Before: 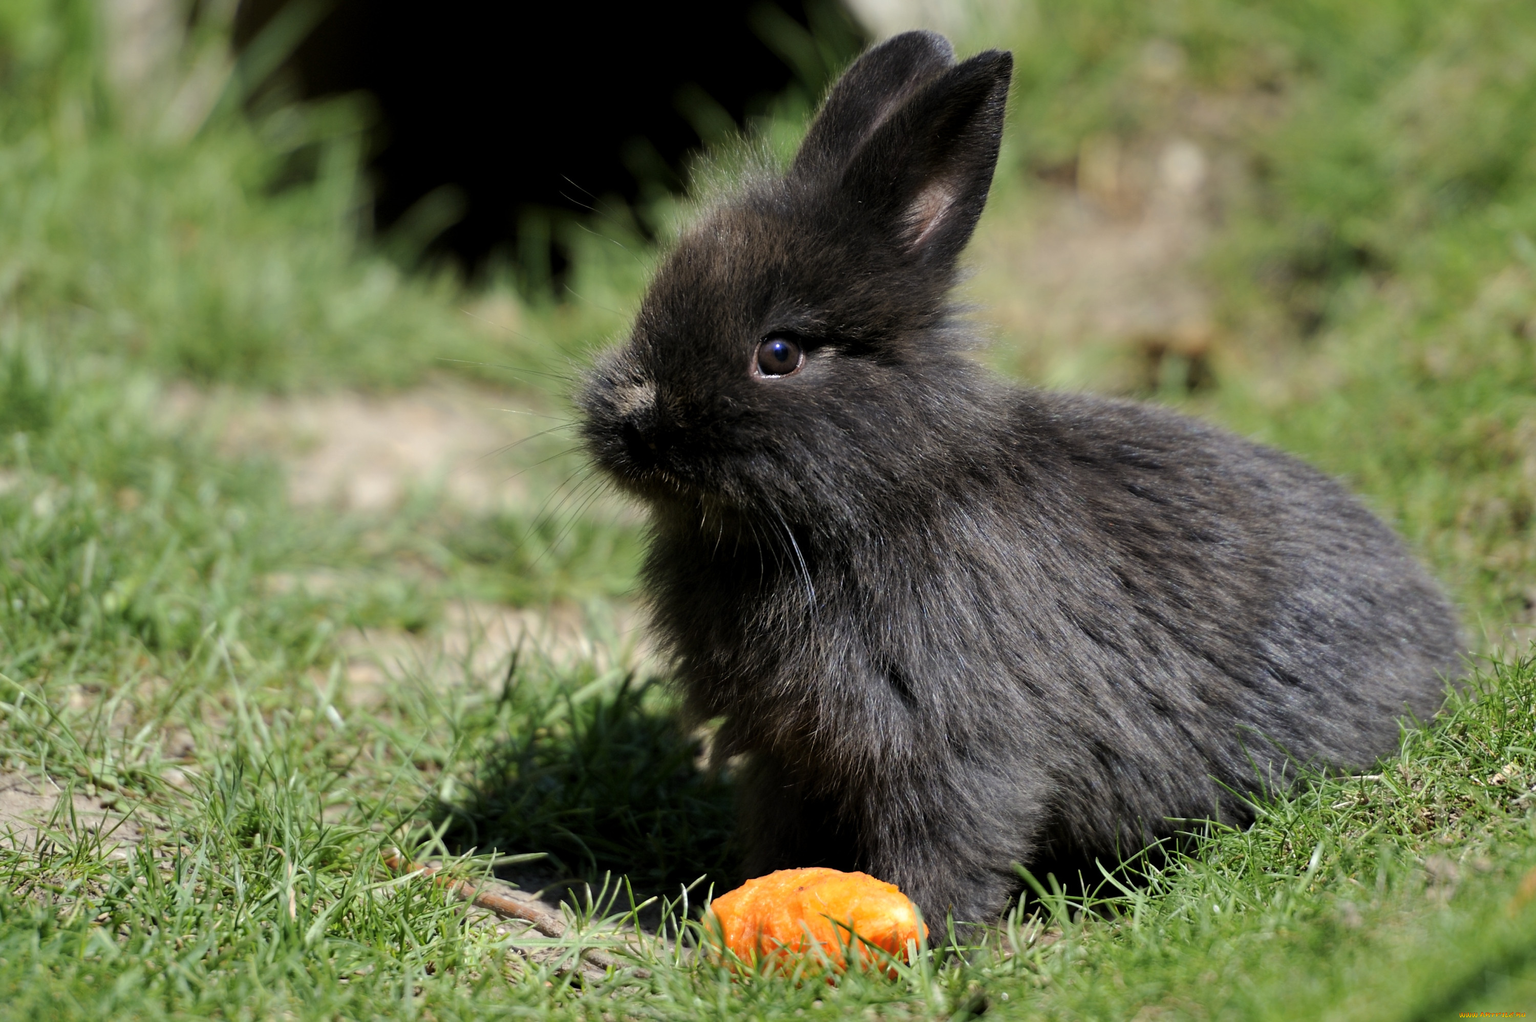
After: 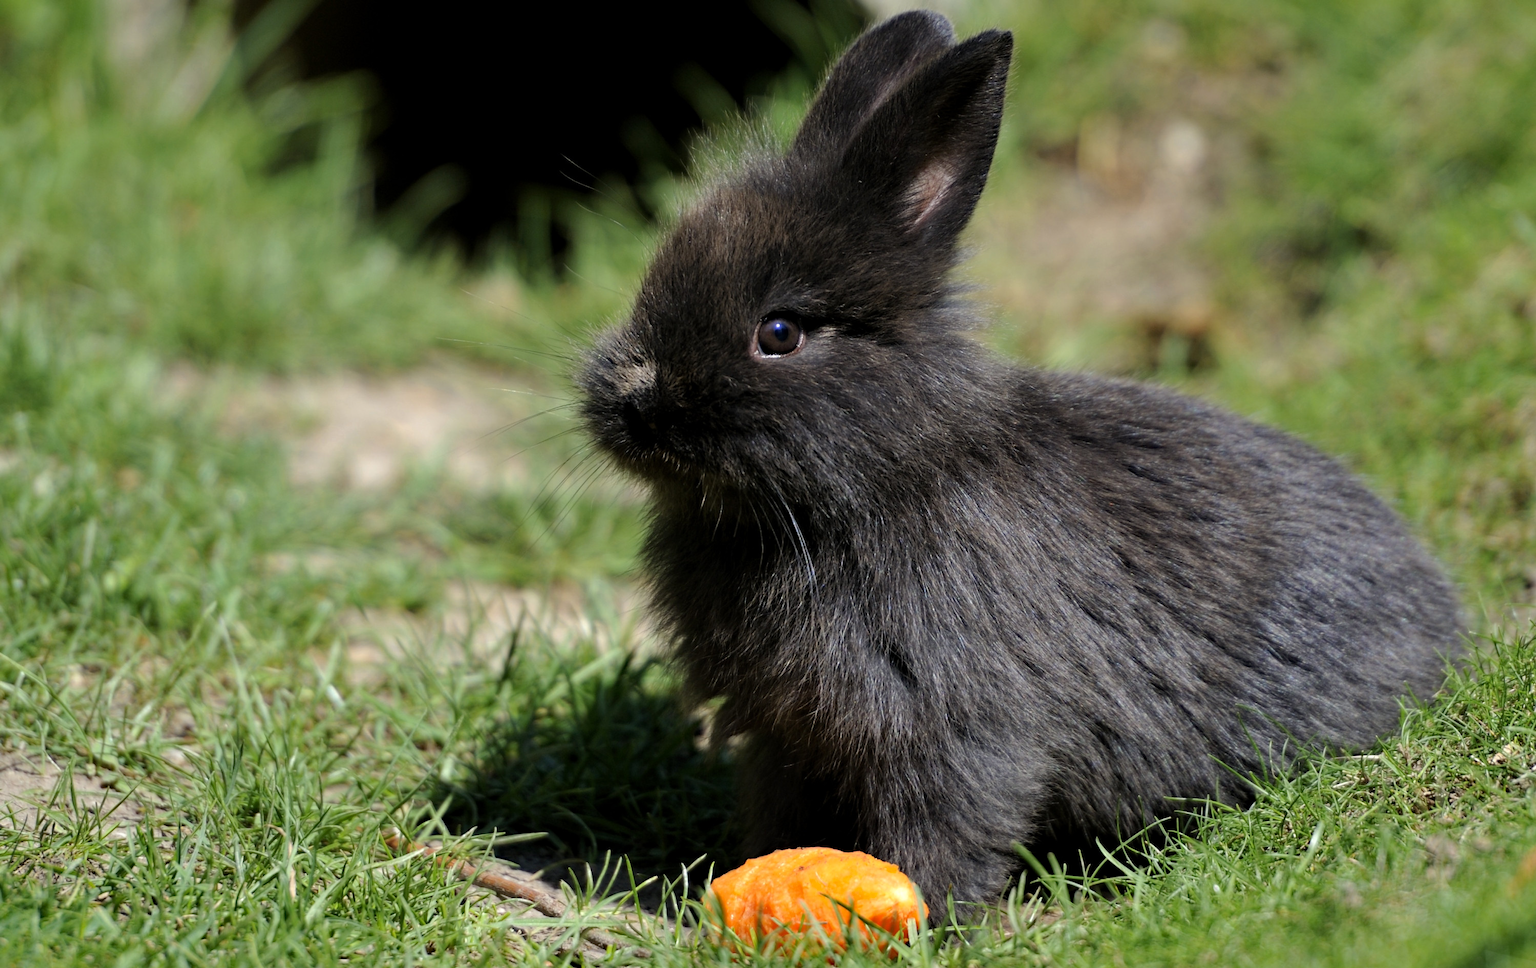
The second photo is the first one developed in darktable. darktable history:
crop and rotate: top 2.035%, bottom 3.155%
haze removal: adaptive false
